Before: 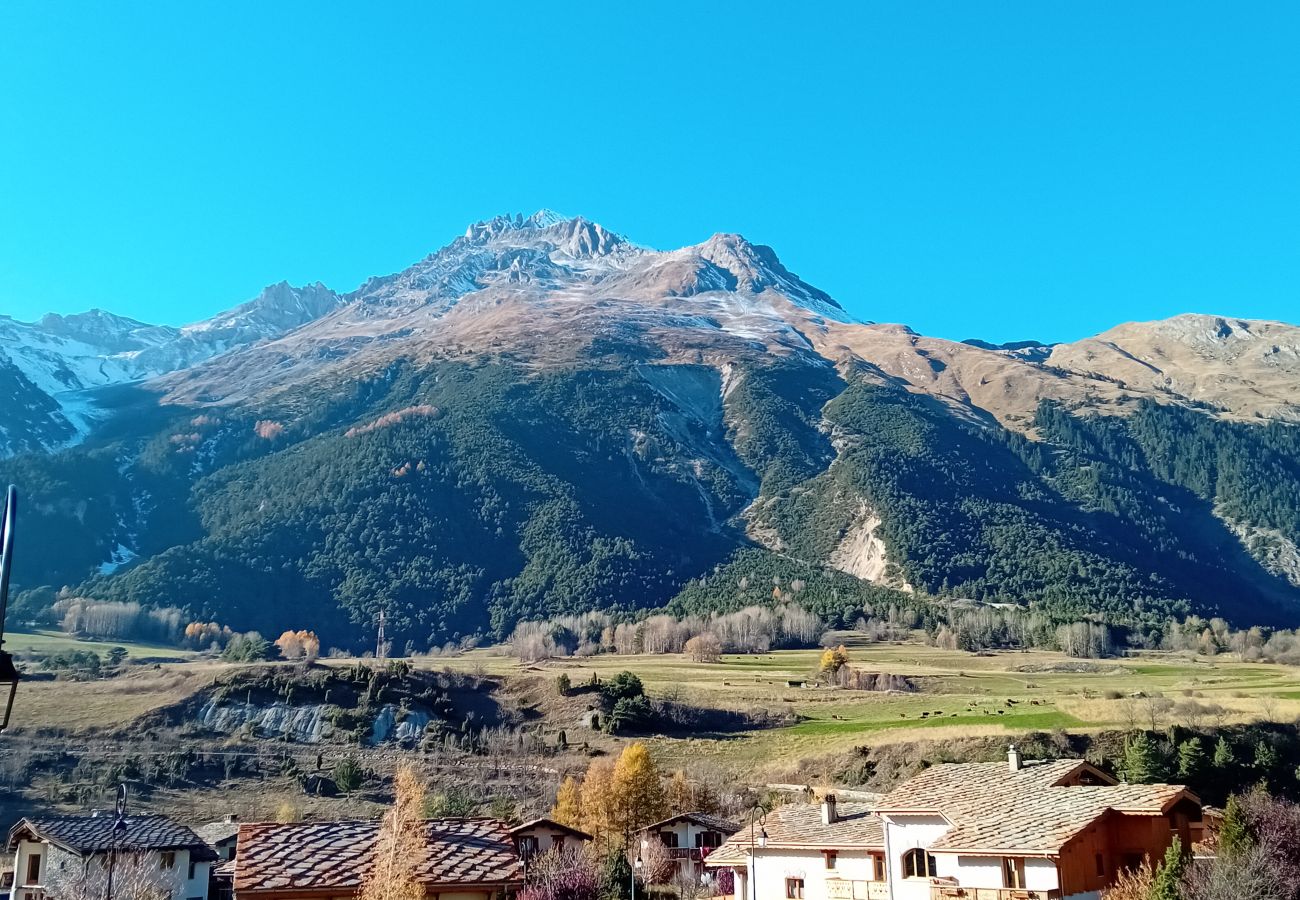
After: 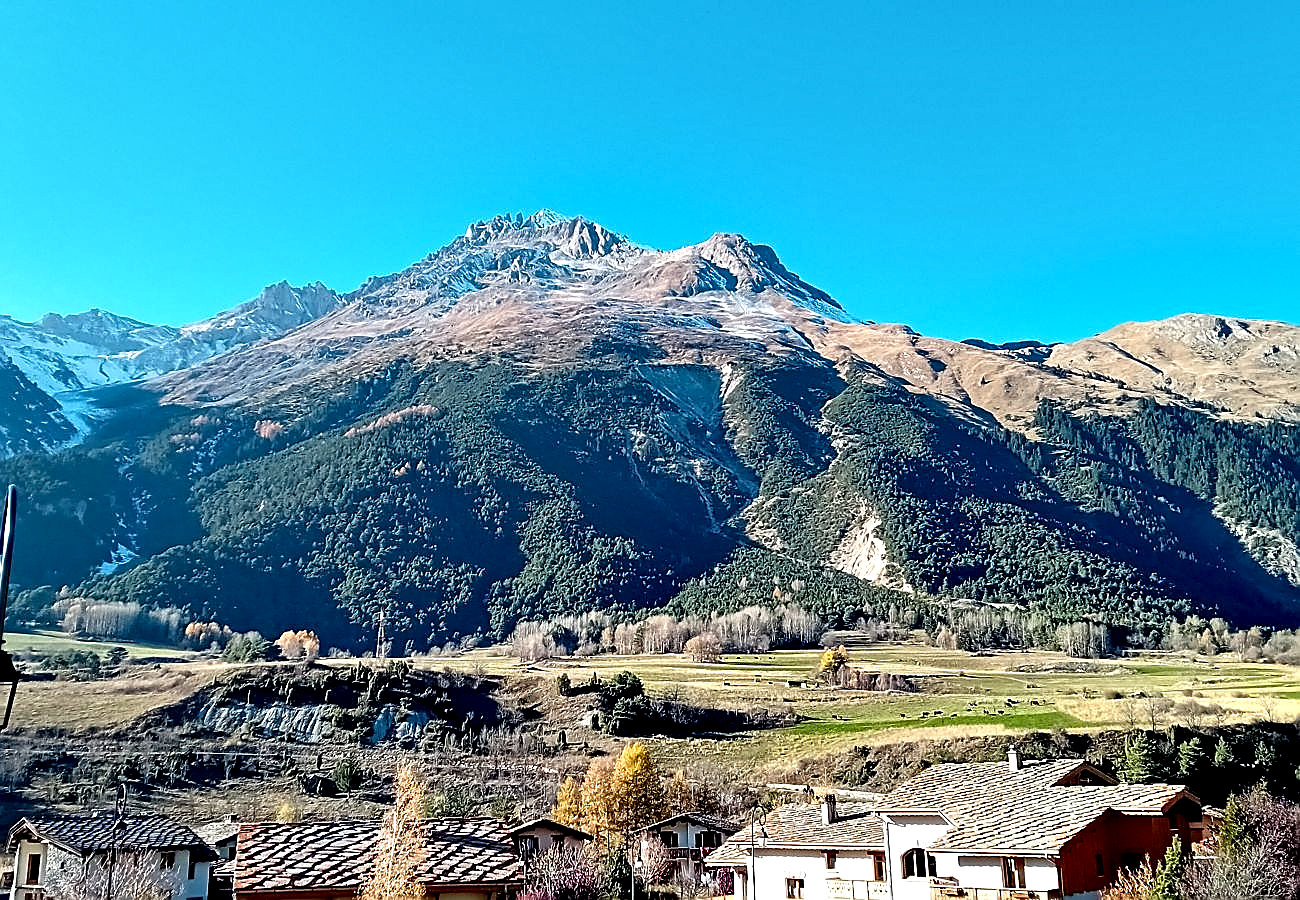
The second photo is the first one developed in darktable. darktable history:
contrast equalizer: octaves 7, y [[0.6 ×6], [0.55 ×6], [0 ×6], [0 ×6], [0 ×6]]
sharpen: radius 1.392, amount 1.246, threshold 0.816
